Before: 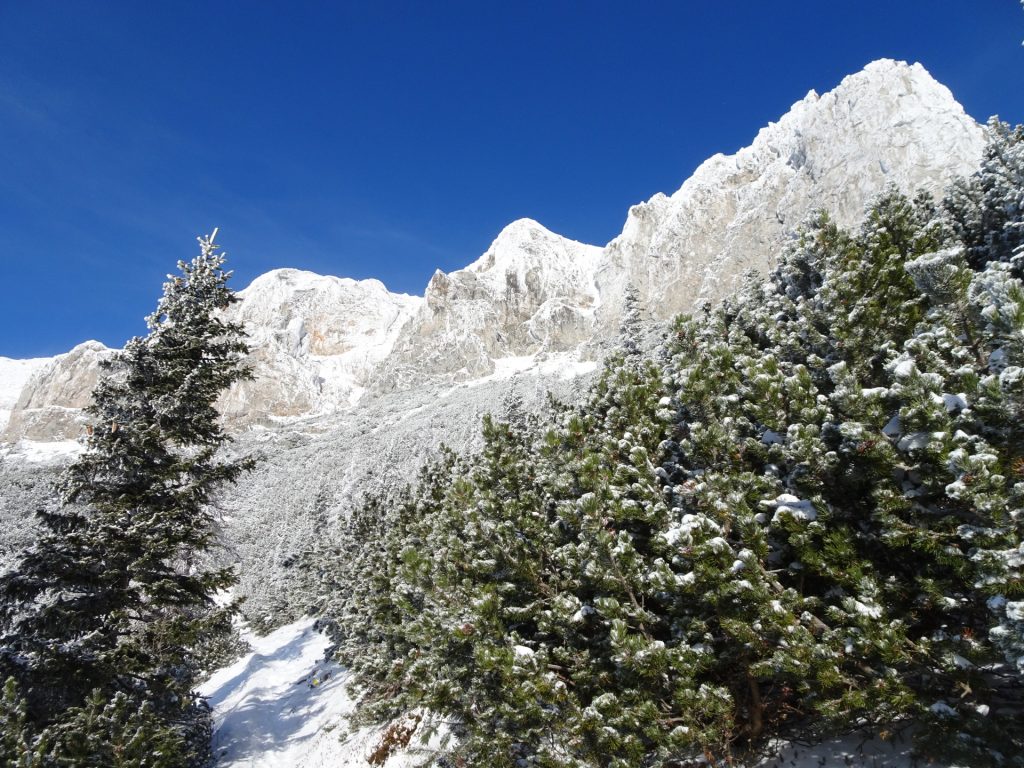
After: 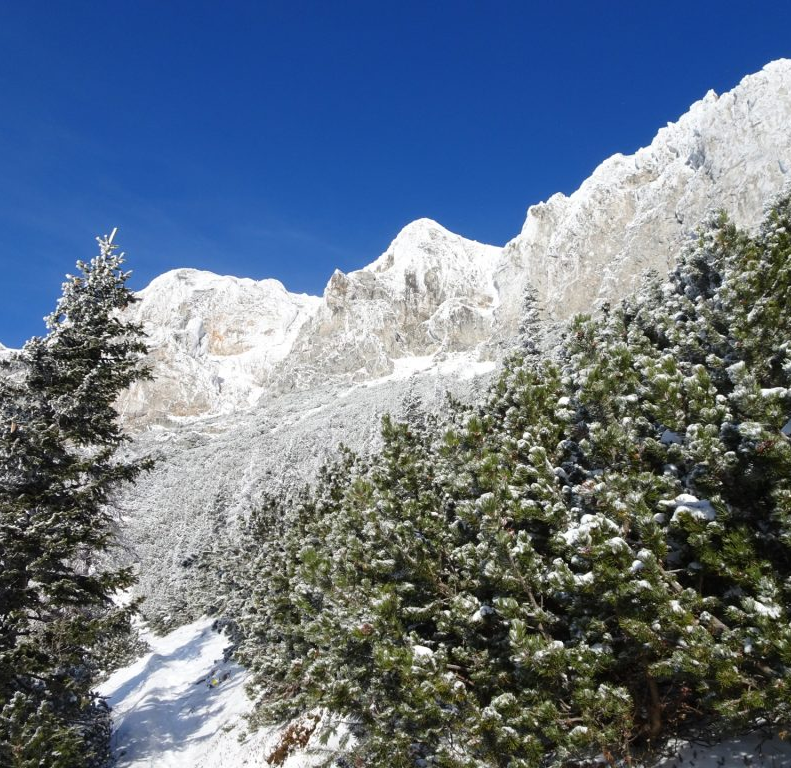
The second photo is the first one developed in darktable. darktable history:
crop: left 9.886%, right 12.774%
